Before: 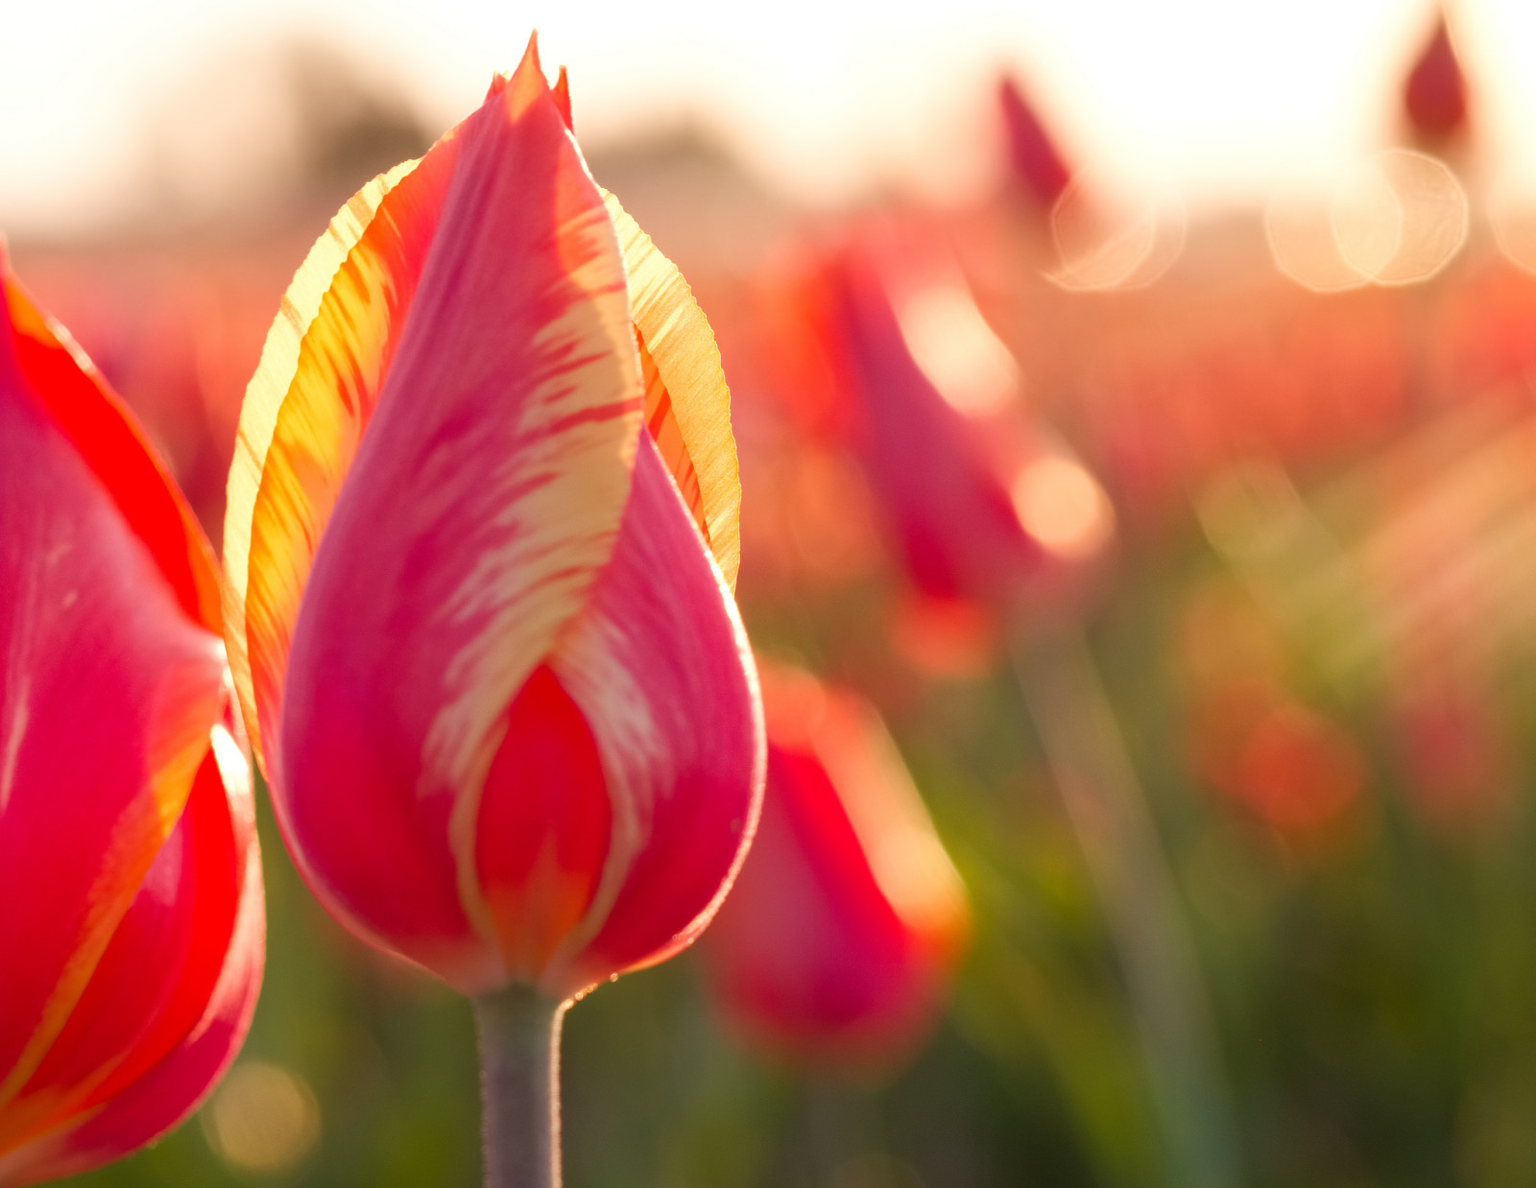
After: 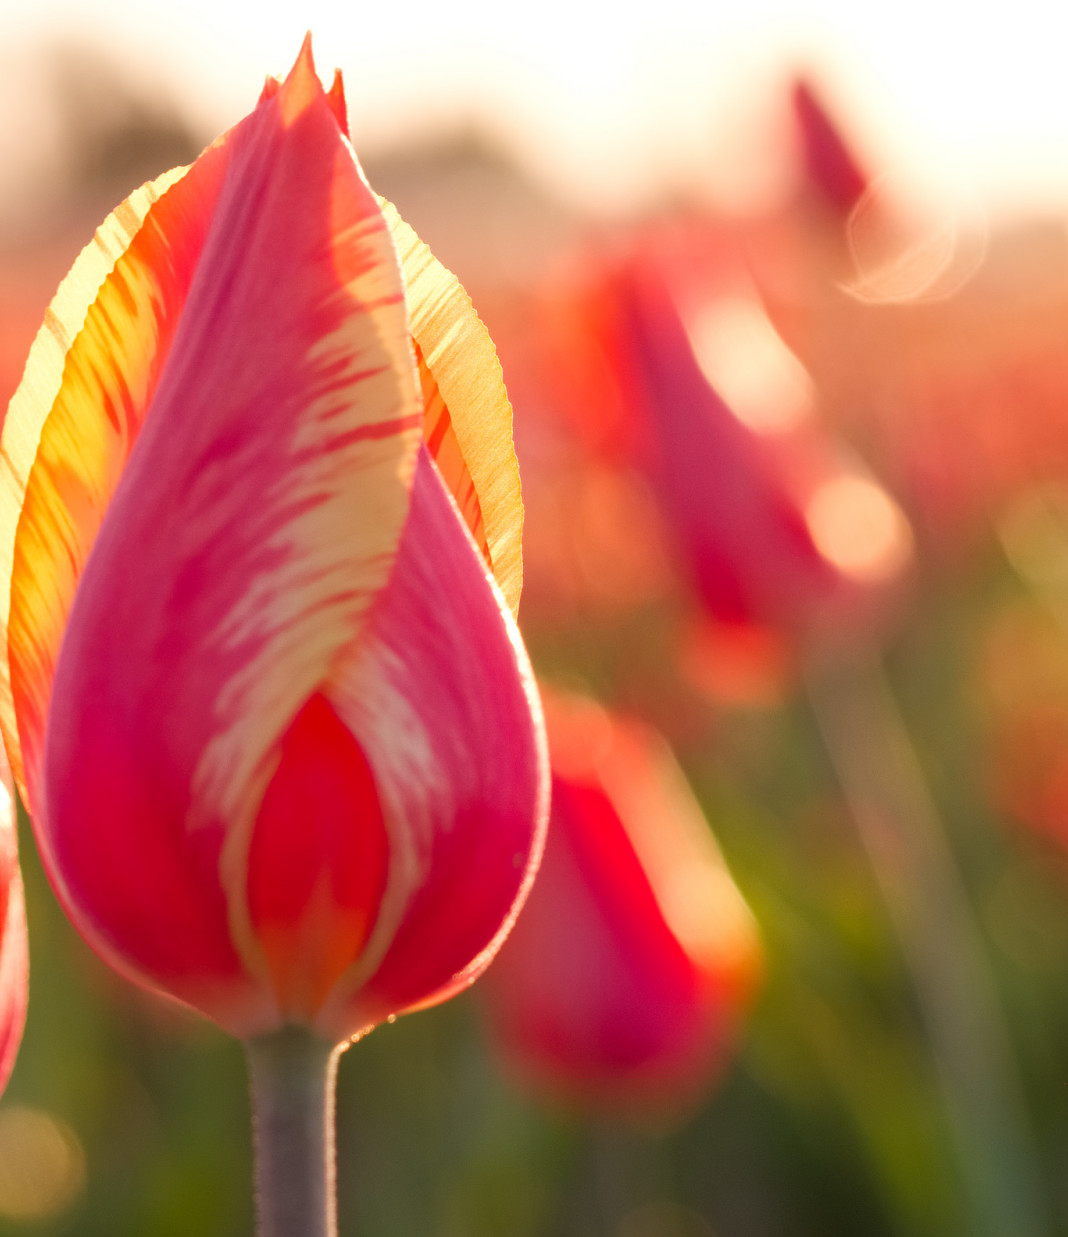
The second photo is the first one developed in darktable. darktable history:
levels: levels [0, 0.499, 1]
crop and rotate: left 15.527%, right 17.702%
